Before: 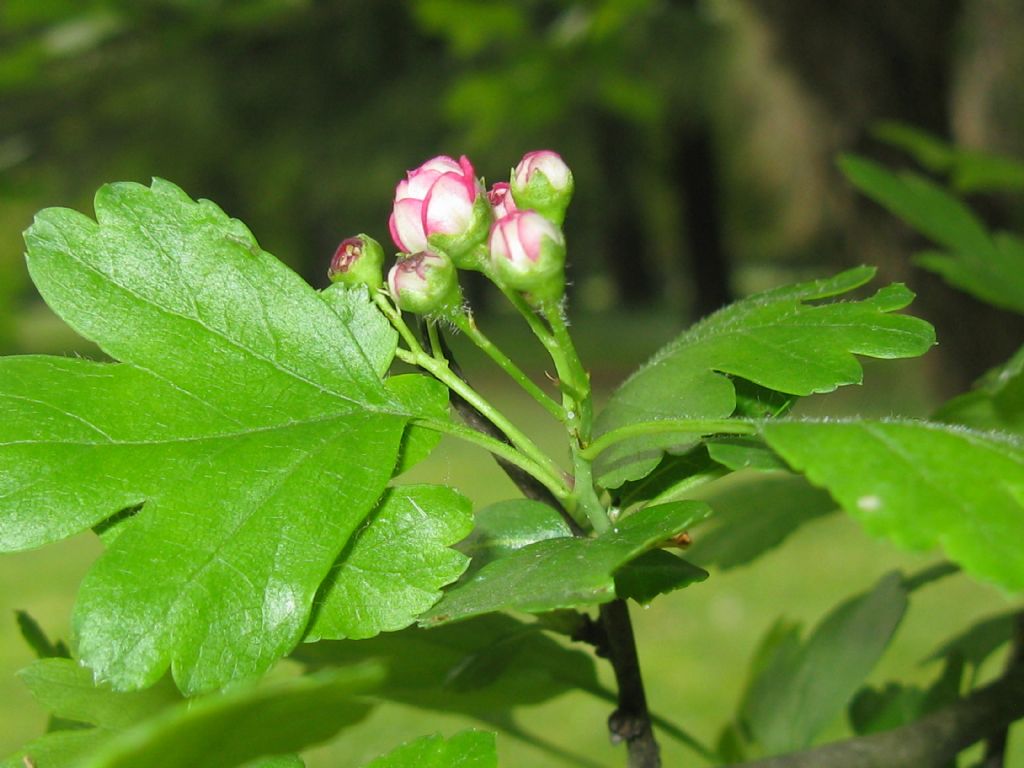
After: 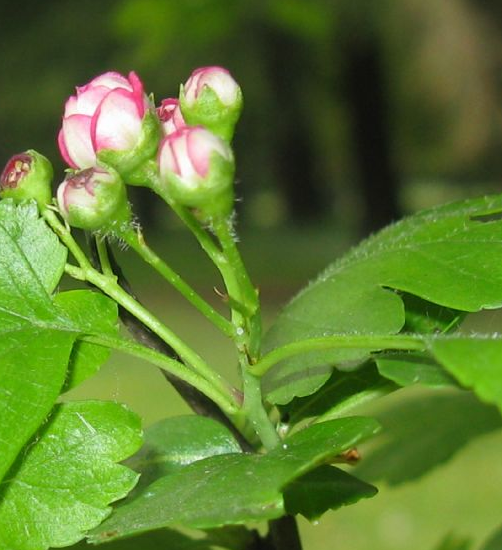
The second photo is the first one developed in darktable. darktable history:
crop: left 32.327%, top 11.005%, right 18.553%, bottom 17.334%
